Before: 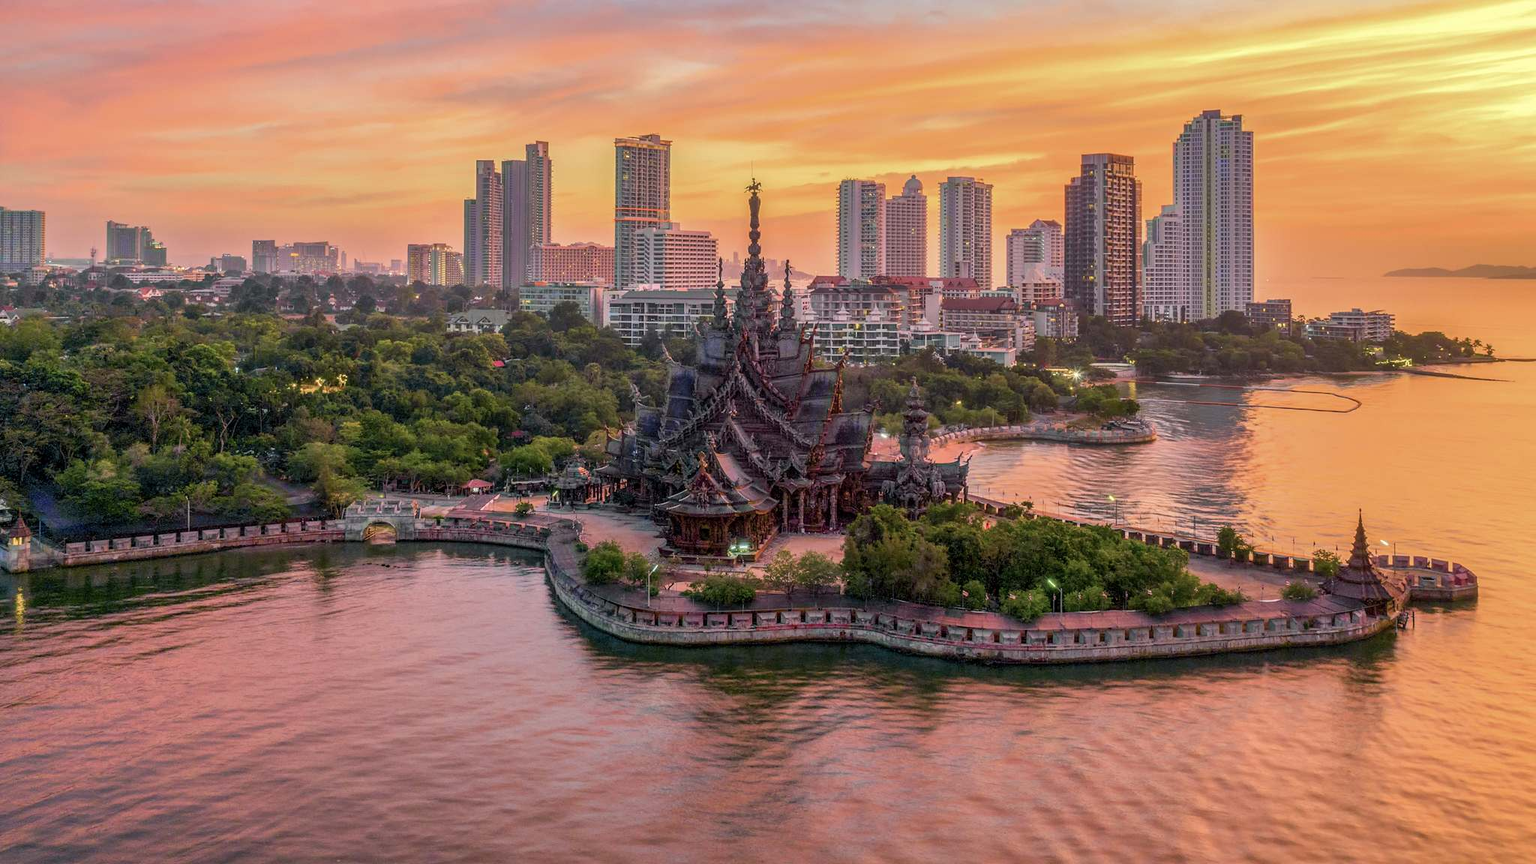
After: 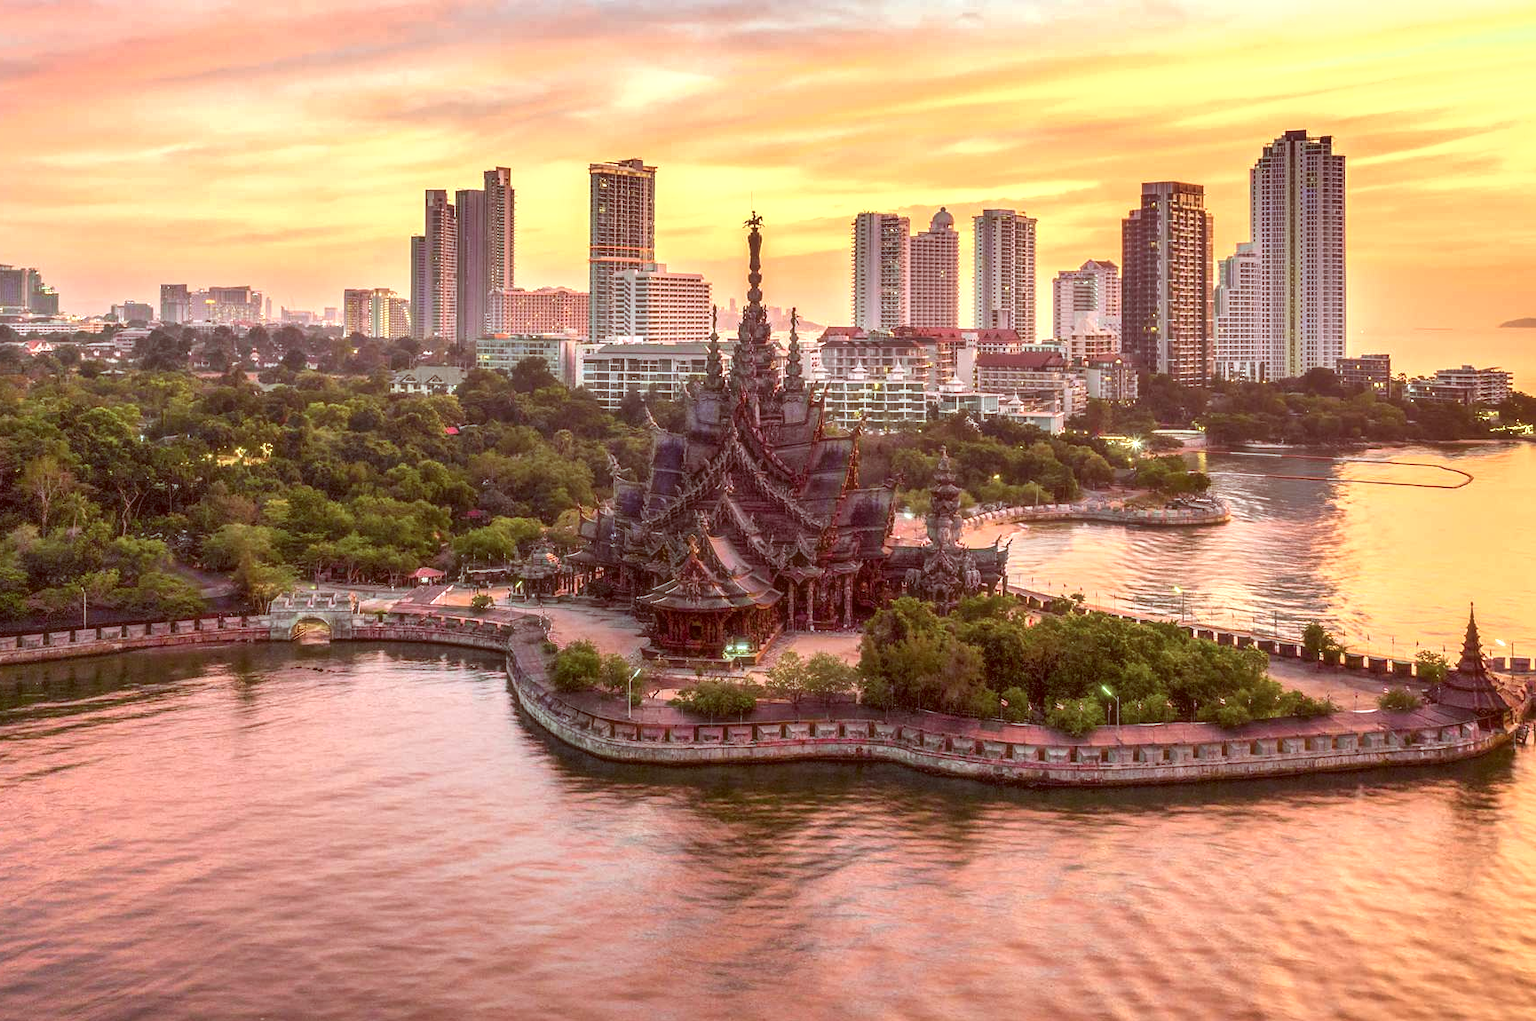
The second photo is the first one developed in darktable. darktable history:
shadows and highlights: shadows 23.03, highlights -49.26, shadows color adjustment 99.14%, highlights color adjustment 0.398%, soften with gaussian
contrast brightness saturation: saturation -0.054
exposure: exposure 0.609 EV, compensate highlight preservation false
crop: left 7.634%, right 7.863%
tone equalizer: -8 EV -0.001 EV, -7 EV 0.003 EV, -6 EV -0.003 EV, -5 EV -0.005 EV, -4 EV -0.064 EV, -3 EV -0.212 EV, -2 EV -0.252 EV, -1 EV 0.081 EV, +0 EV 0.318 EV
color correction: highlights a* -7.11, highlights b* -0.158, shadows a* 20.76, shadows b* 12.19
haze removal: strength -0.095, compatibility mode true, adaptive false
